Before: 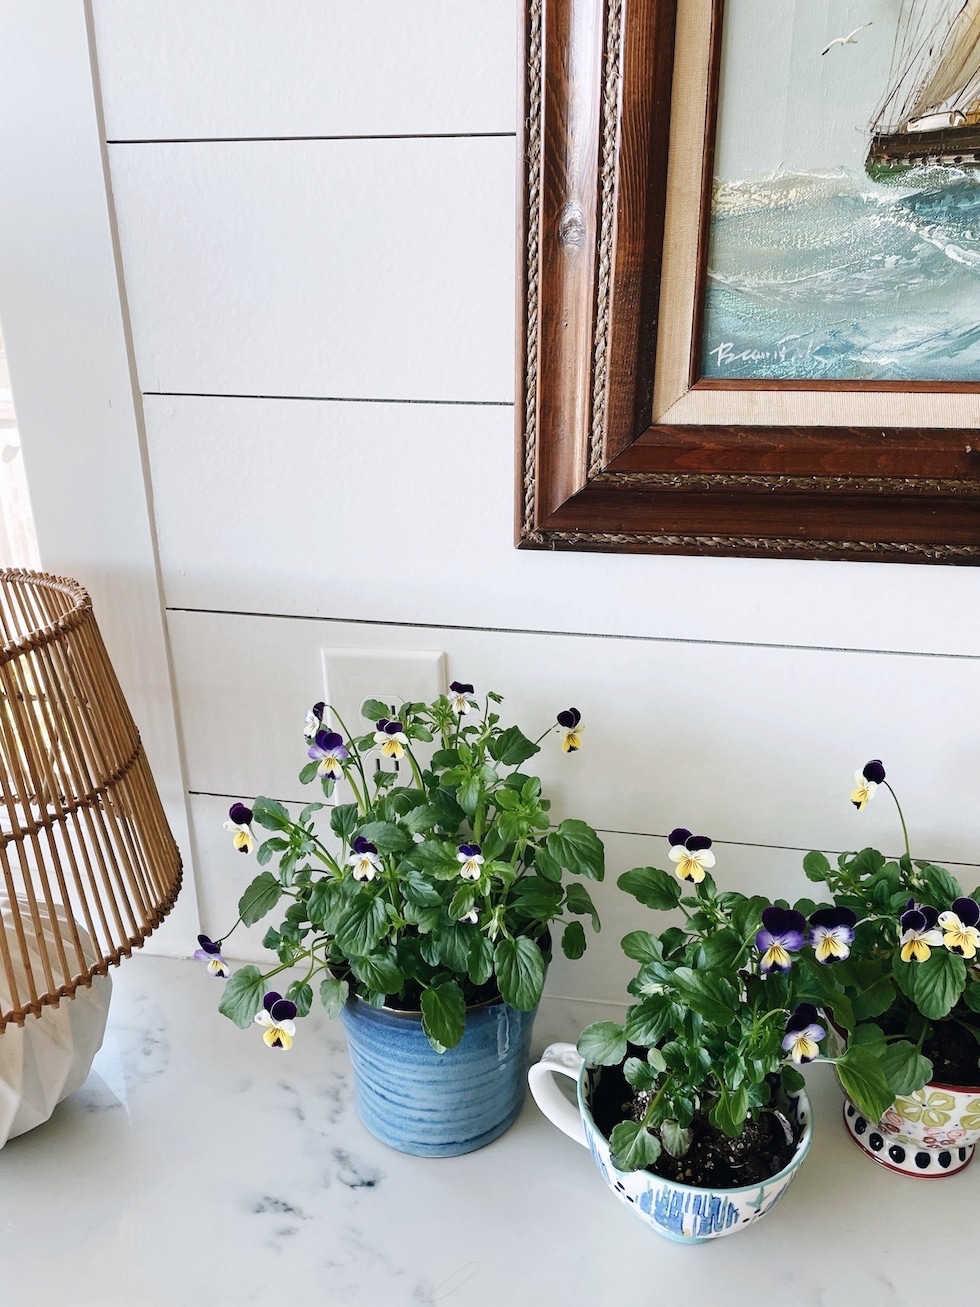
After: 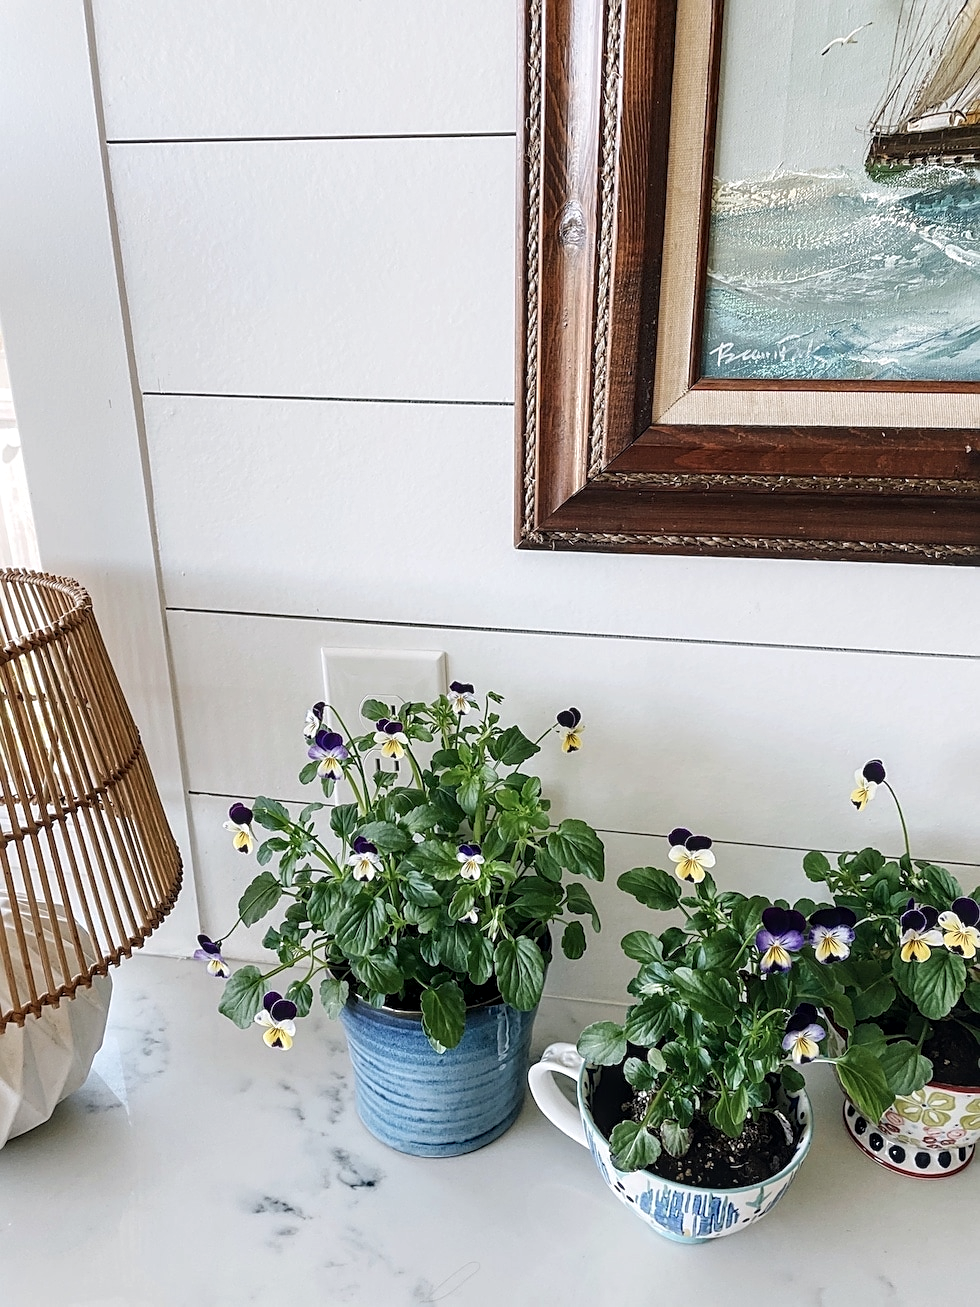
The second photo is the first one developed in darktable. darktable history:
local contrast: detail 130%
sharpen: on, module defaults
contrast brightness saturation: saturation -0.086
